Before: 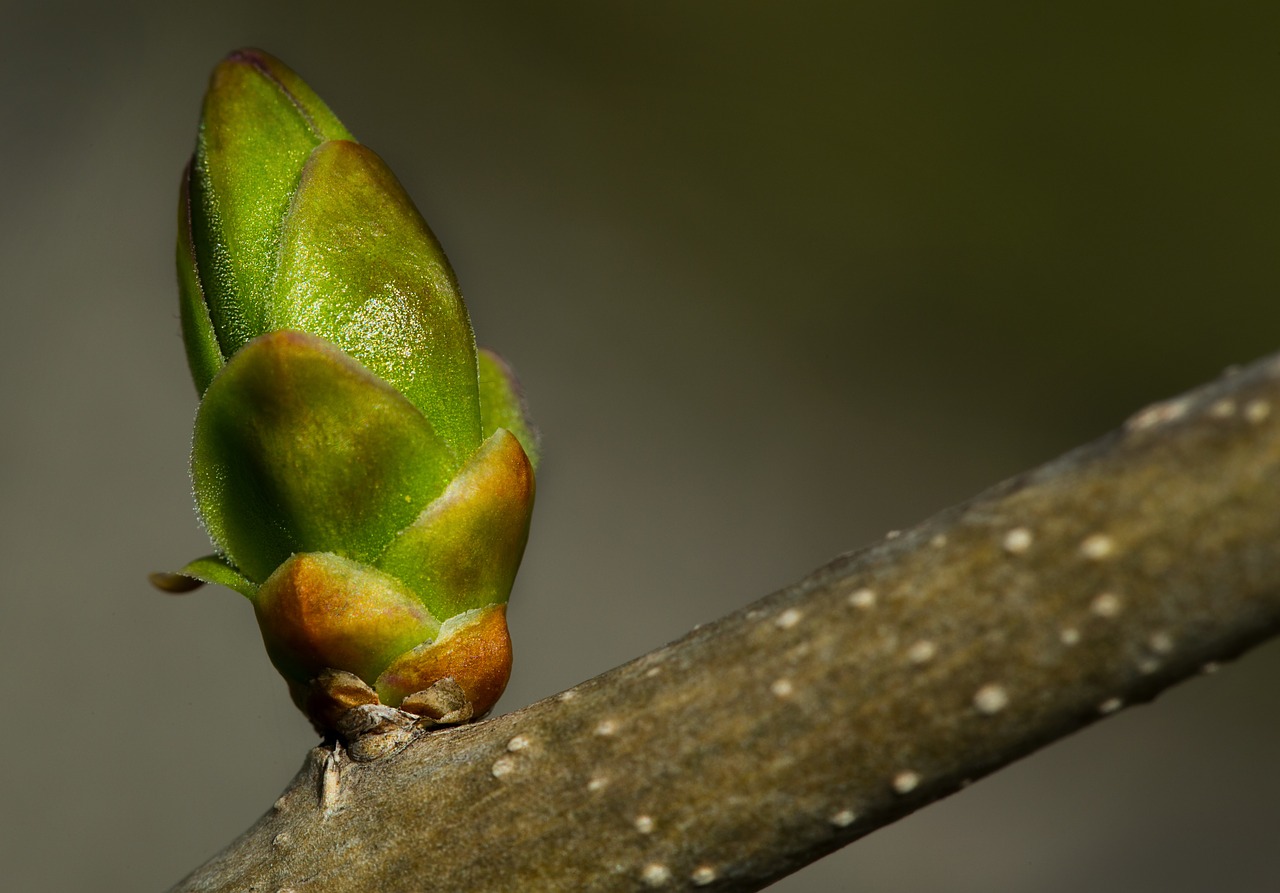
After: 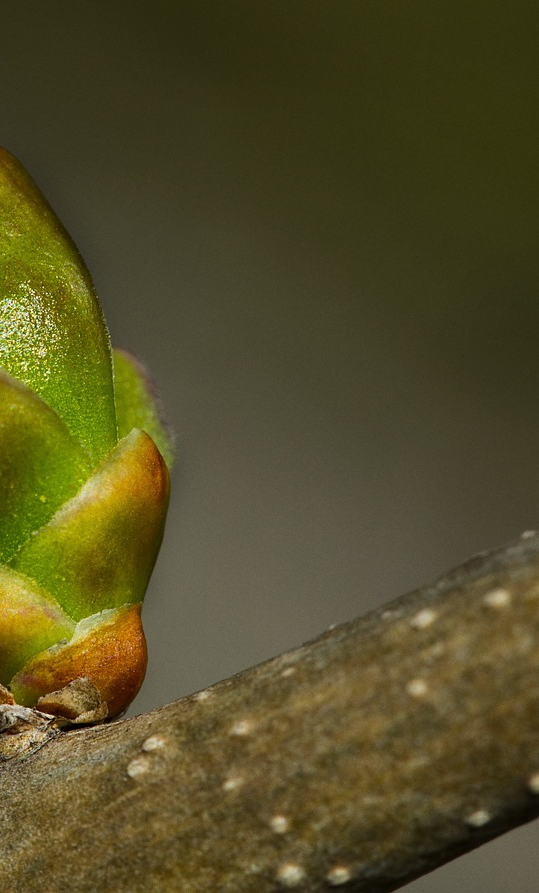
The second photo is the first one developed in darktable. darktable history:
grain: coarseness 0.09 ISO, strength 10%
crop: left 28.583%, right 29.231%
